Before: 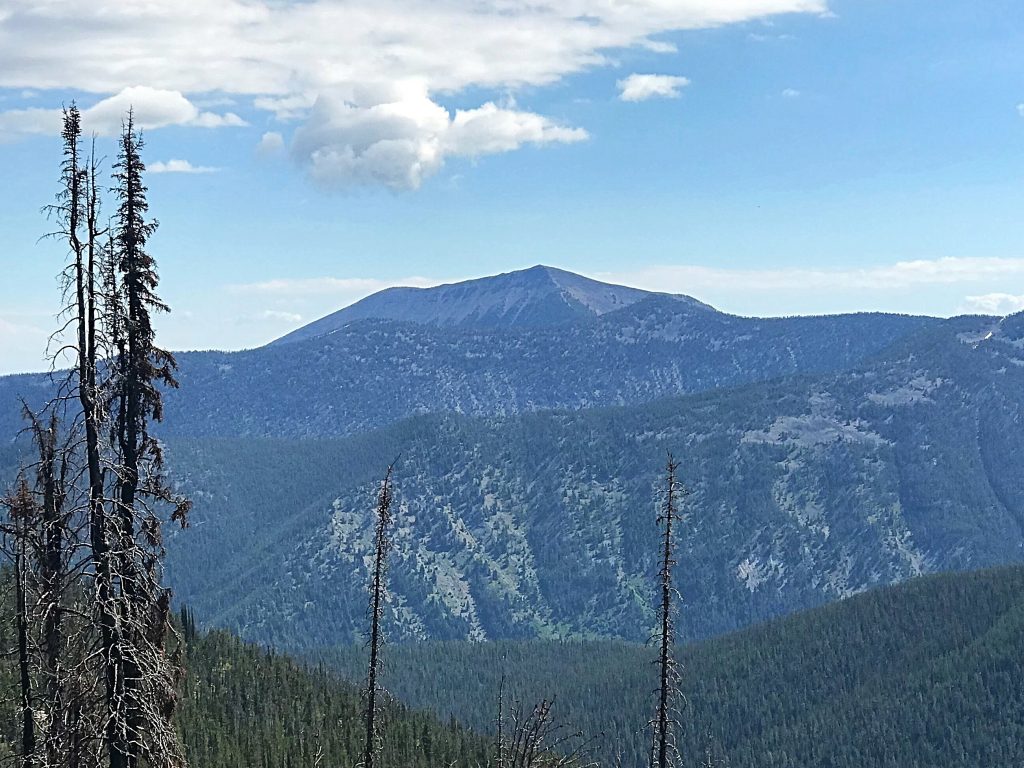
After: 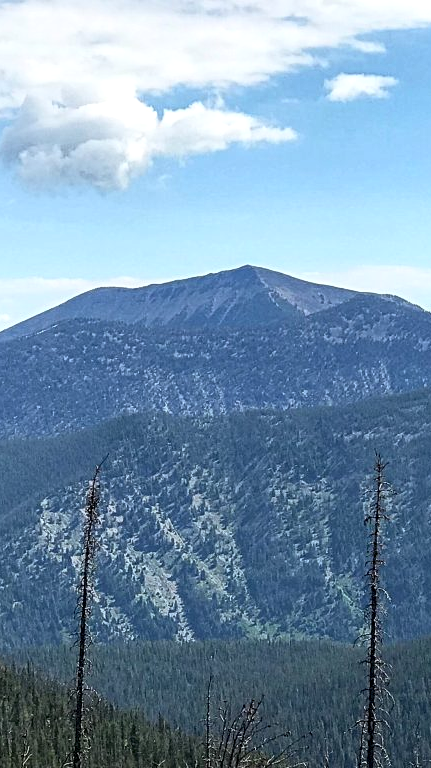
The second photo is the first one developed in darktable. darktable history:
local contrast: detail 130%
crop: left 28.583%, right 29.231%
base curve: curves: ch0 [(0, 0) (0.257, 0.25) (0.482, 0.586) (0.757, 0.871) (1, 1)]
